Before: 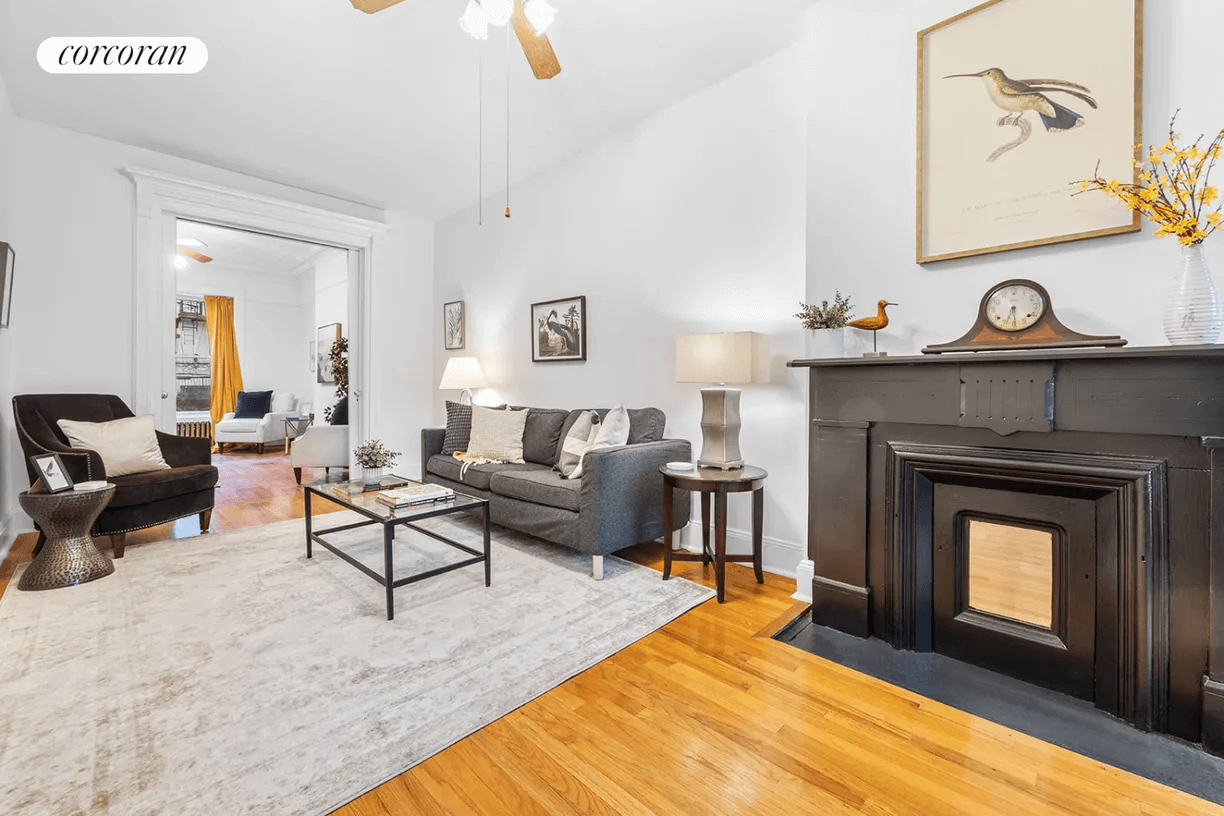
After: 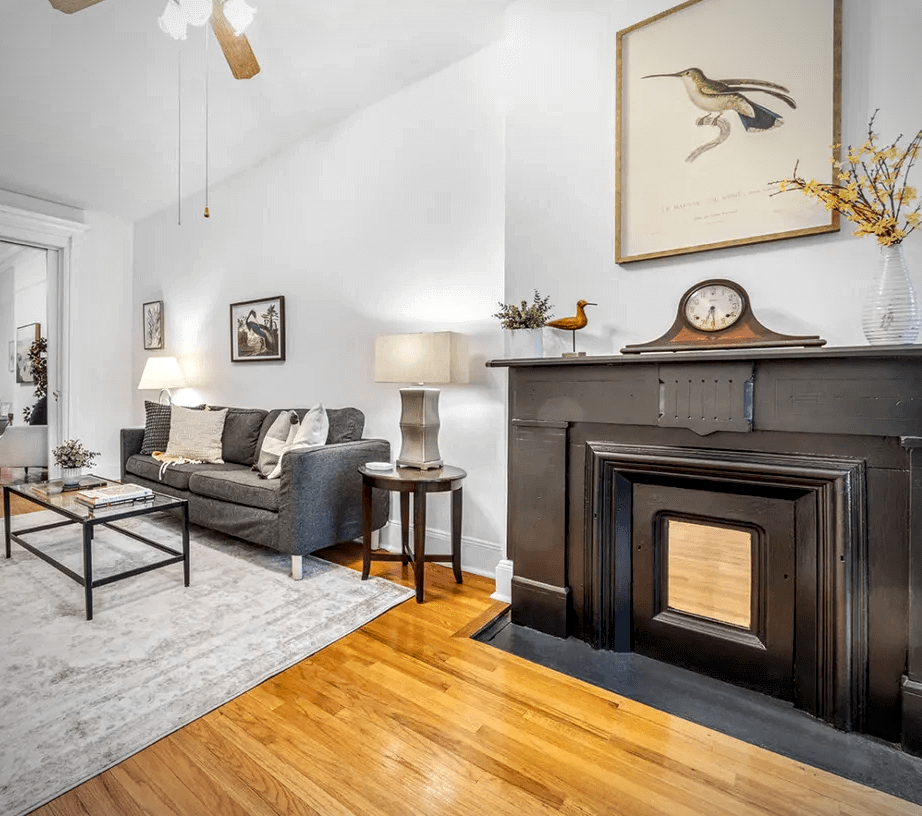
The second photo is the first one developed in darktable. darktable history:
local contrast: detail 144%
vignetting: on, module defaults
crop and rotate: left 24.6%
